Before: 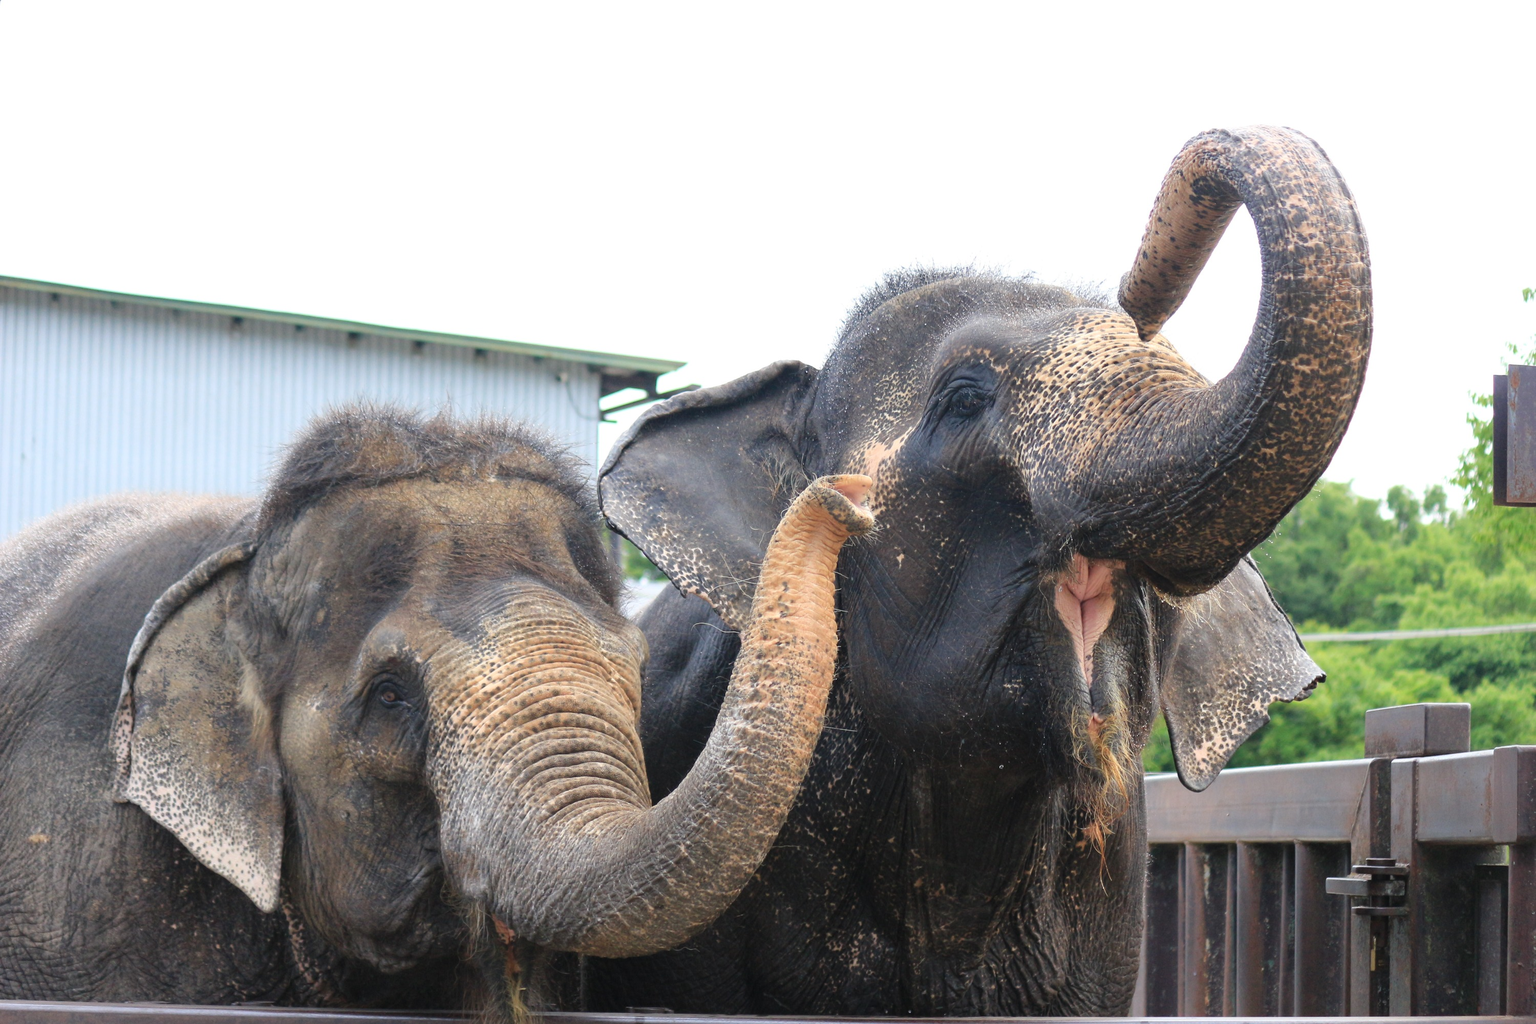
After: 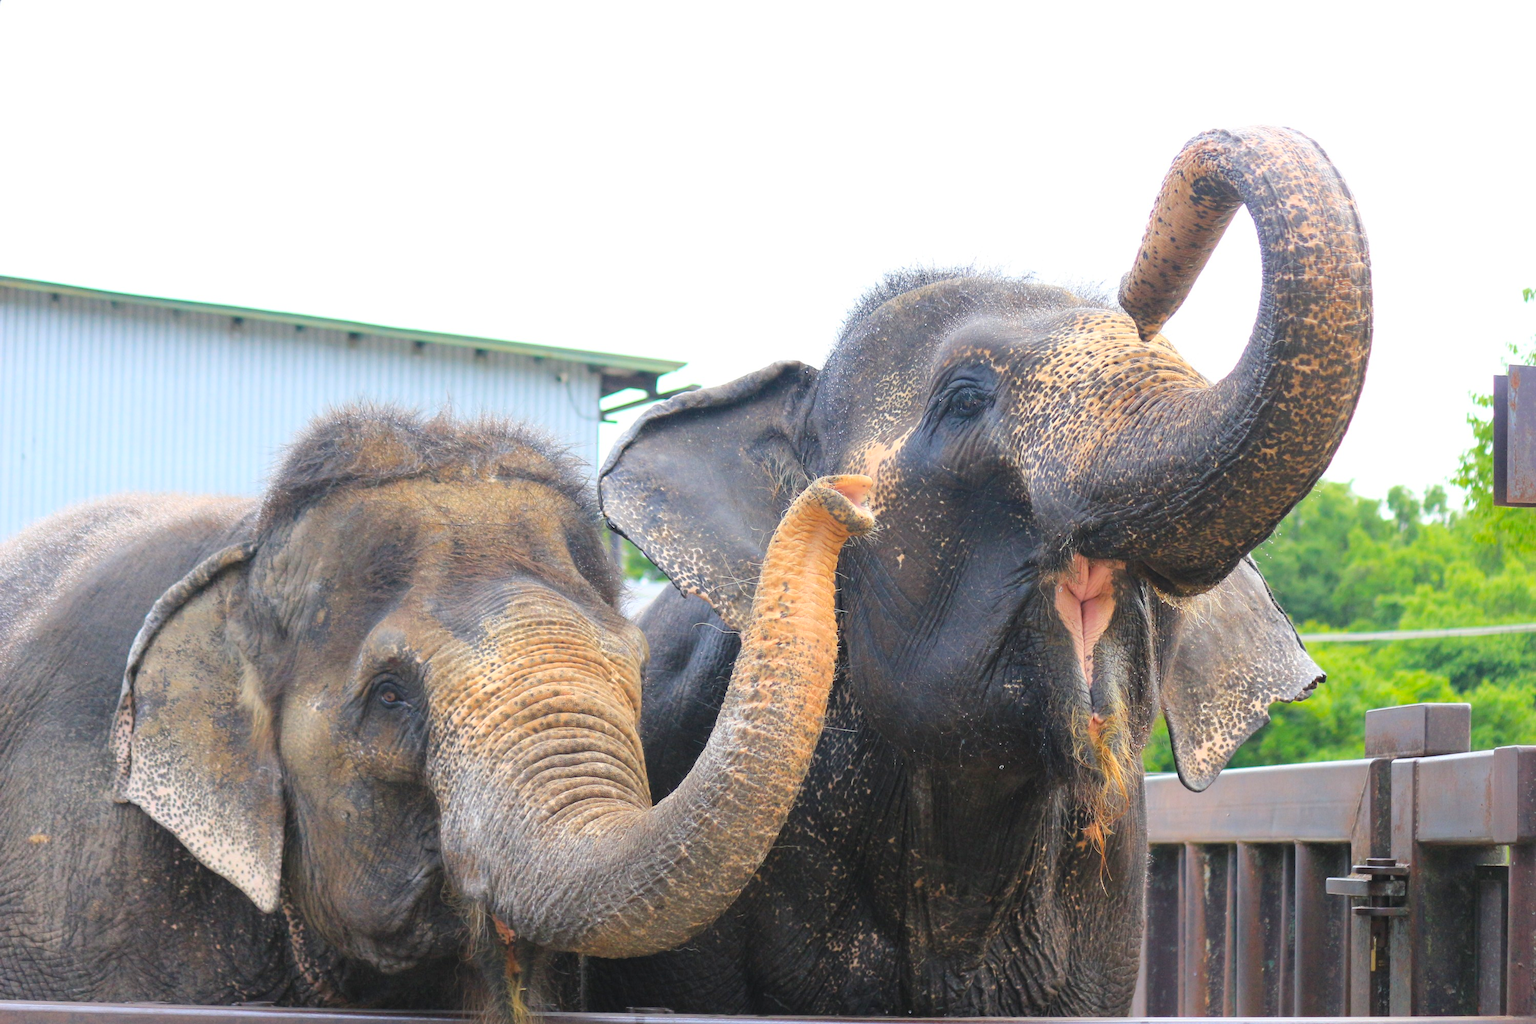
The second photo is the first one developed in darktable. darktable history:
contrast brightness saturation: brightness 0.13
color balance rgb: perceptual saturation grading › global saturation 30%, global vibrance 20%
